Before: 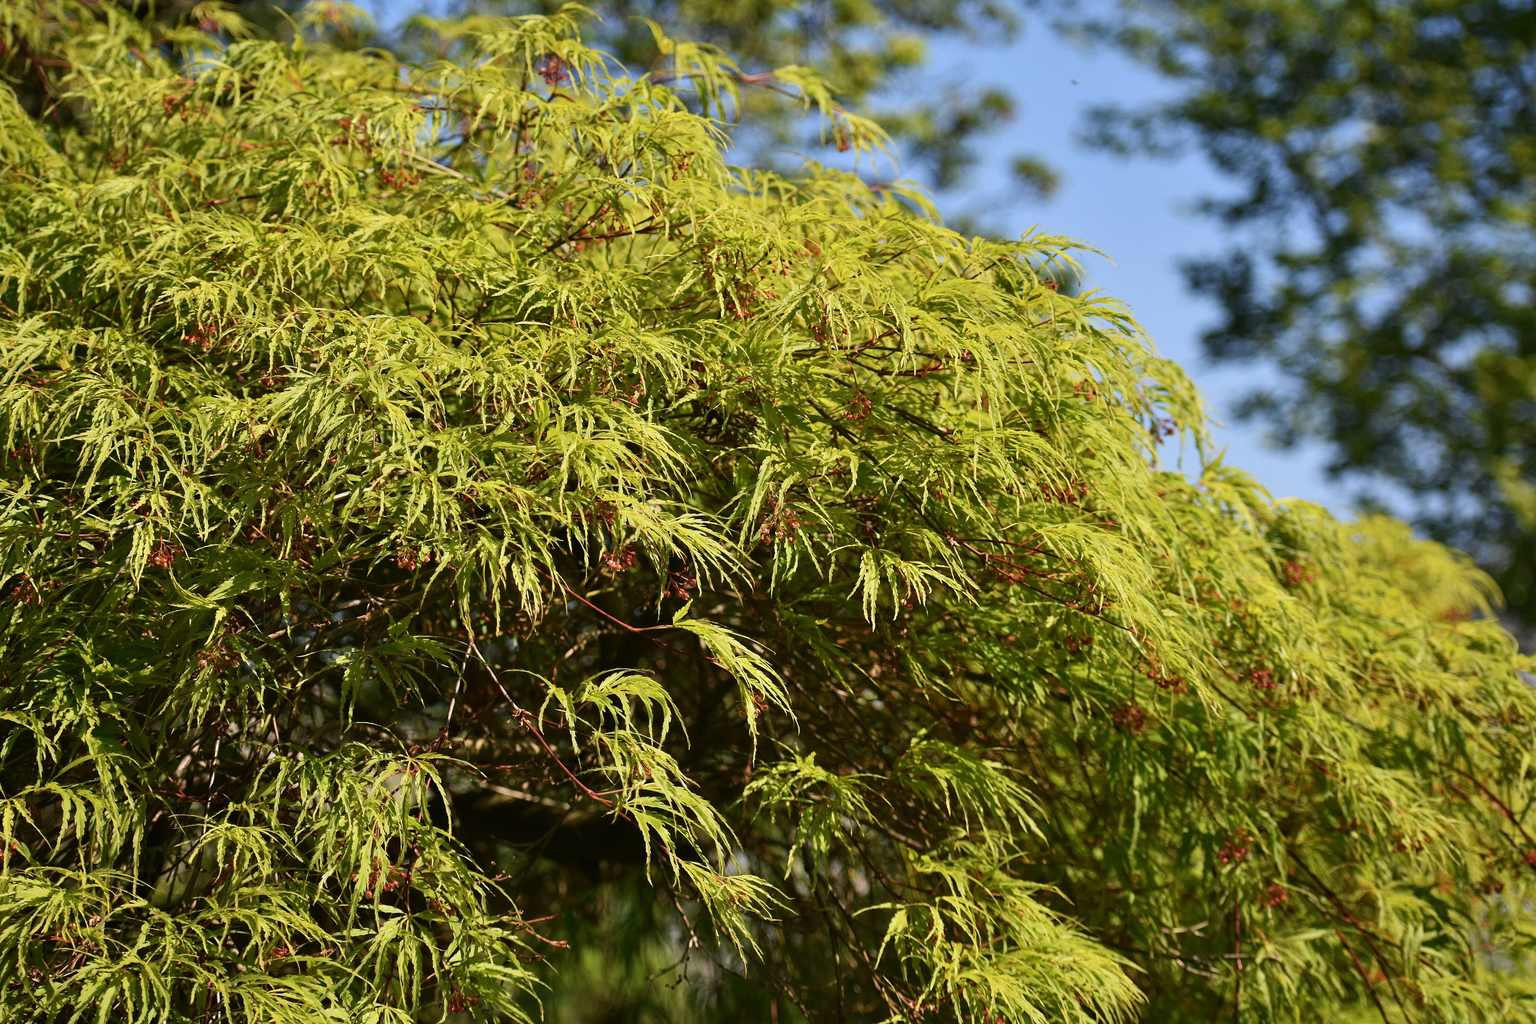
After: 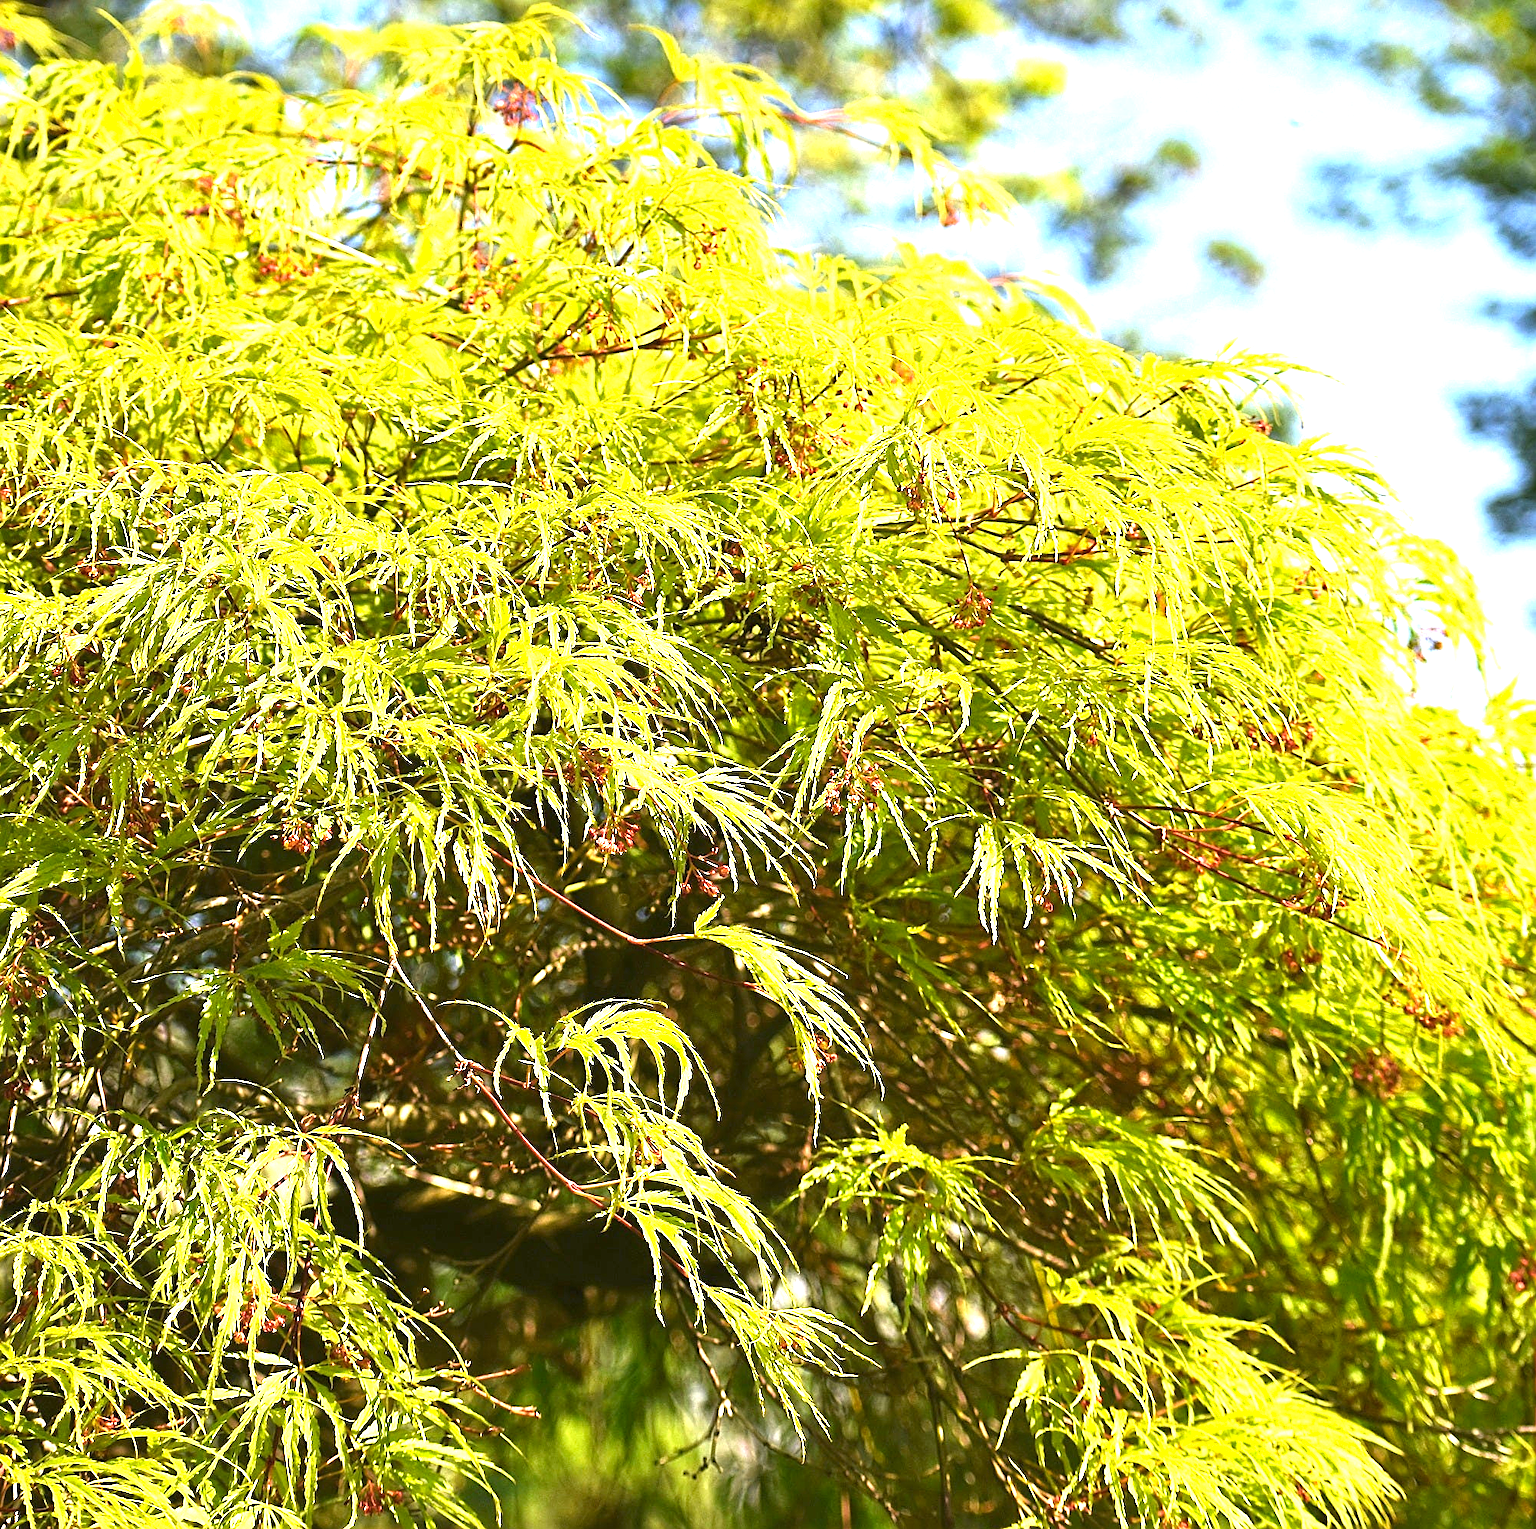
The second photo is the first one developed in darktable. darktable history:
exposure: black level correction 0, exposure 2.001 EV, compensate exposure bias true, compensate highlight preservation false
sharpen: on, module defaults
color balance rgb: shadows lift › chroma 0.746%, shadows lift › hue 113.92°, perceptual saturation grading › global saturation 0.53%, global vibrance 25.102%
crop and rotate: left 13.595%, right 19.485%
